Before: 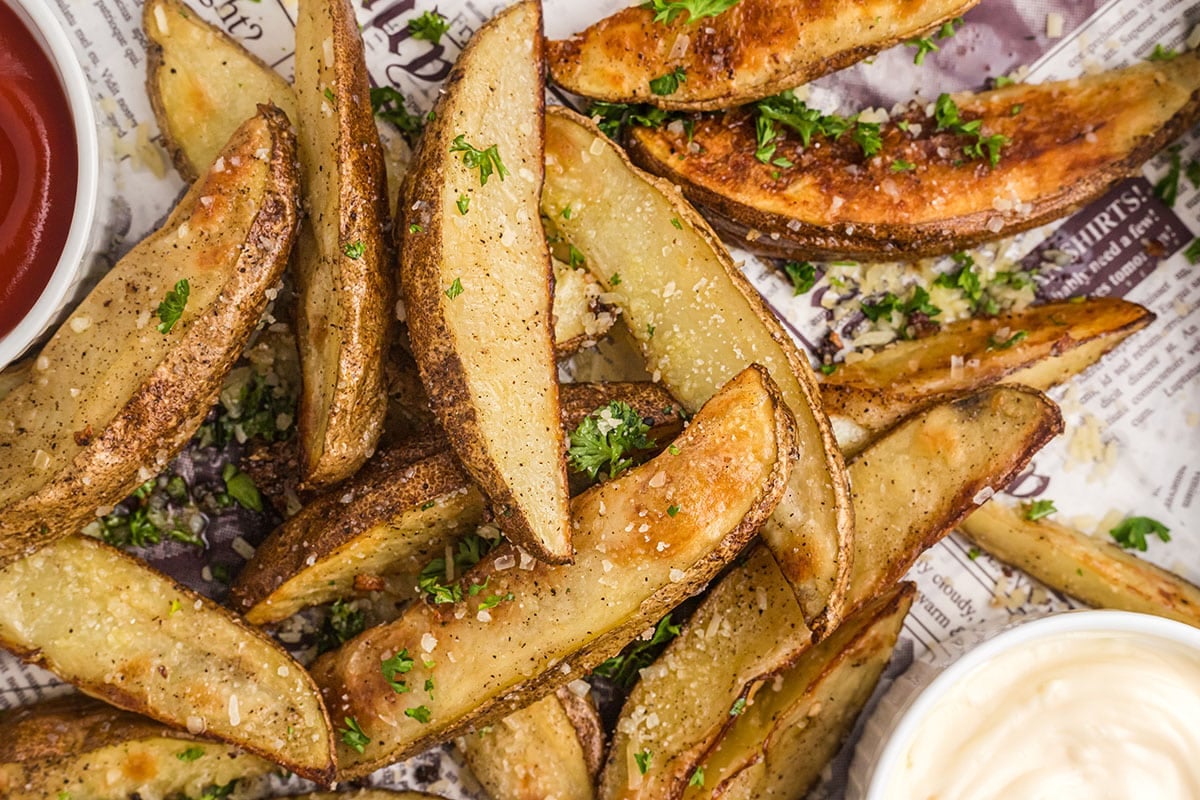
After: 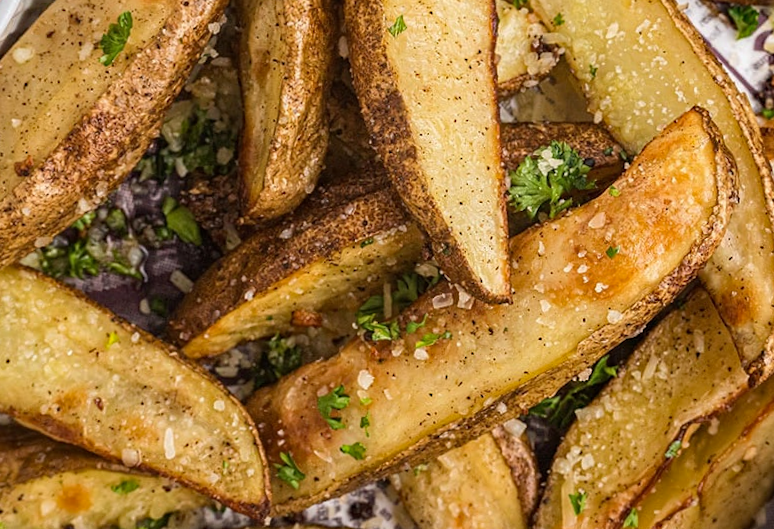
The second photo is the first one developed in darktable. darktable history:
haze removal: compatibility mode true, adaptive false
crop and rotate: angle -1.04°, left 3.746%, top 32.047%, right 29.936%
